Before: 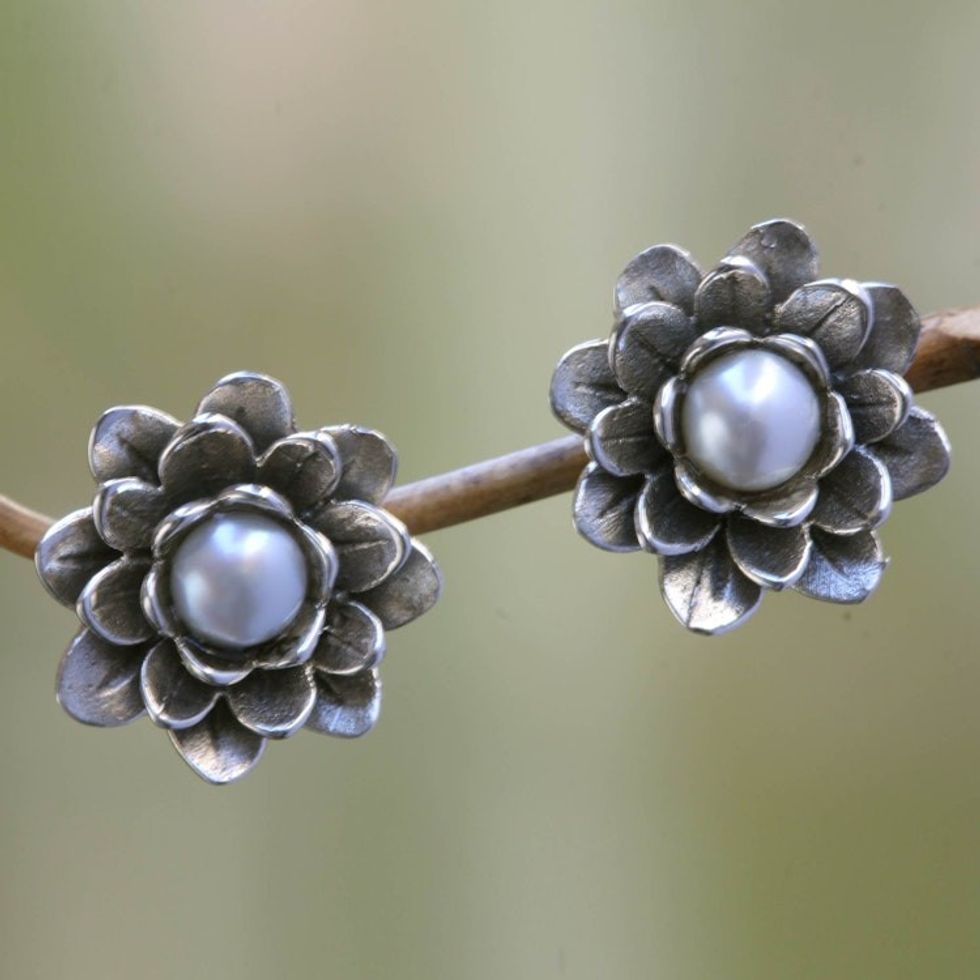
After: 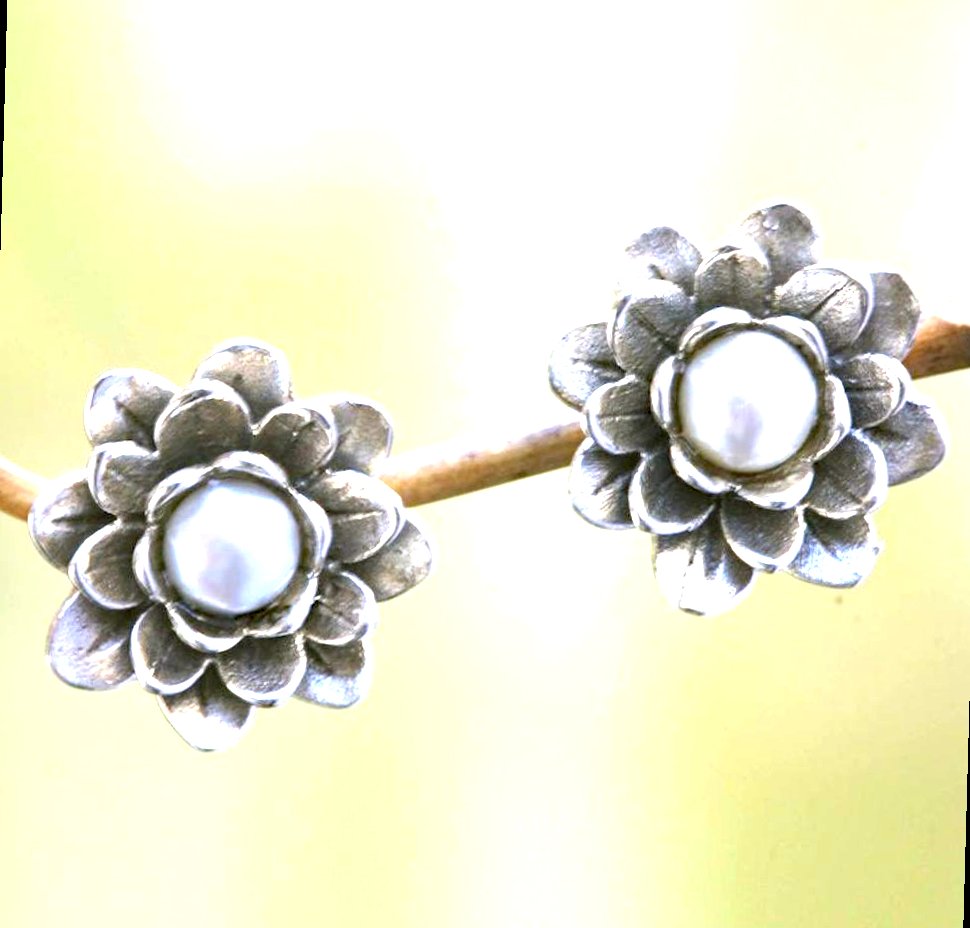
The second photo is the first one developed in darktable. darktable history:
haze removal: compatibility mode true, adaptive false
rotate and perspective: rotation 1.57°, crop left 0.018, crop right 0.982, crop top 0.039, crop bottom 0.961
exposure: exposure 2.04 EV, compensate highlight preservation false
